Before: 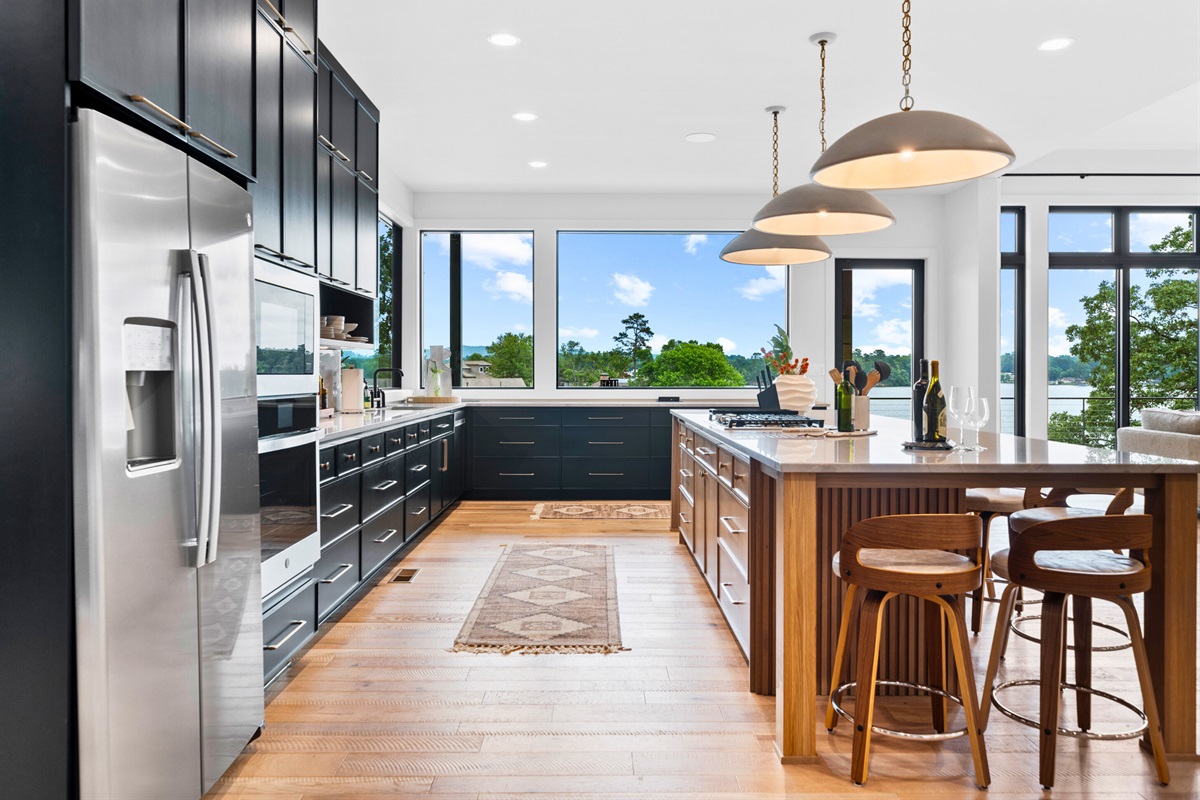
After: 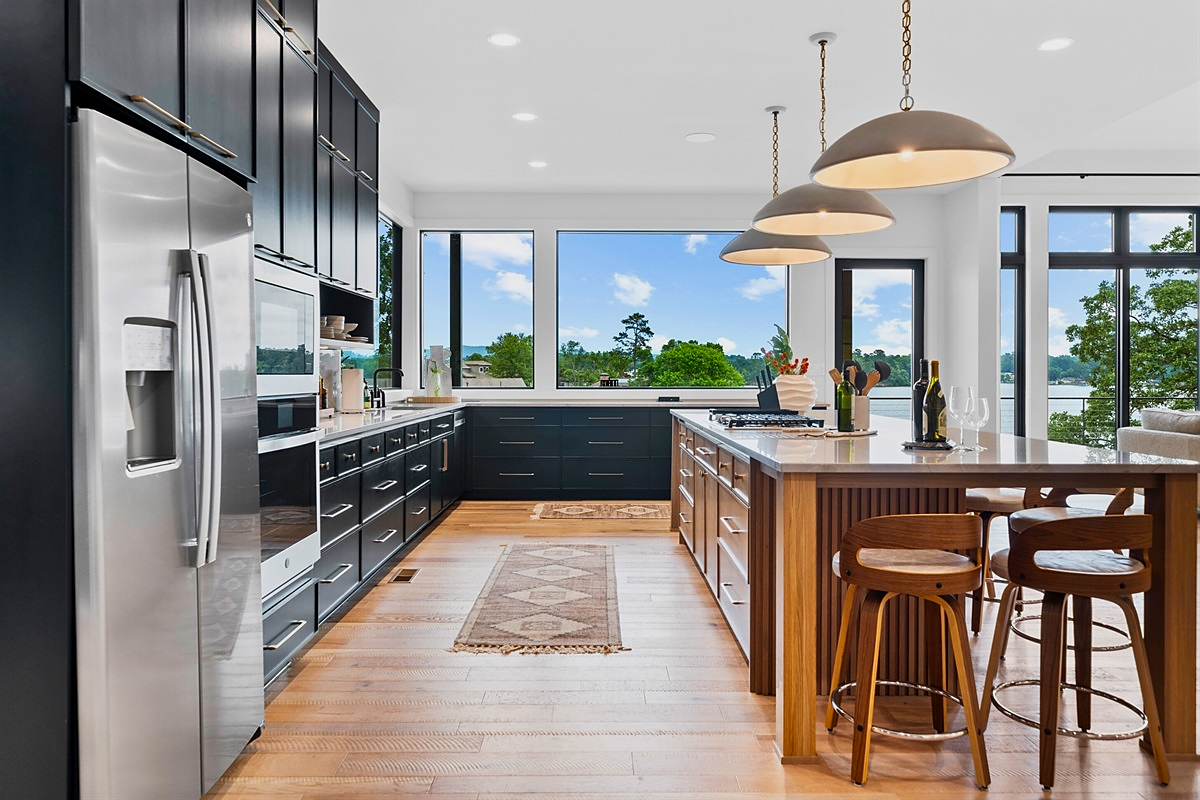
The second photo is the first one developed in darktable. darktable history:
exposure: exposure -0.247 EV, compensate highlight preservation false
sharpen: radius 0.979, amount 0.611
color correction: highlights b* -0.011, saturation 1.1
